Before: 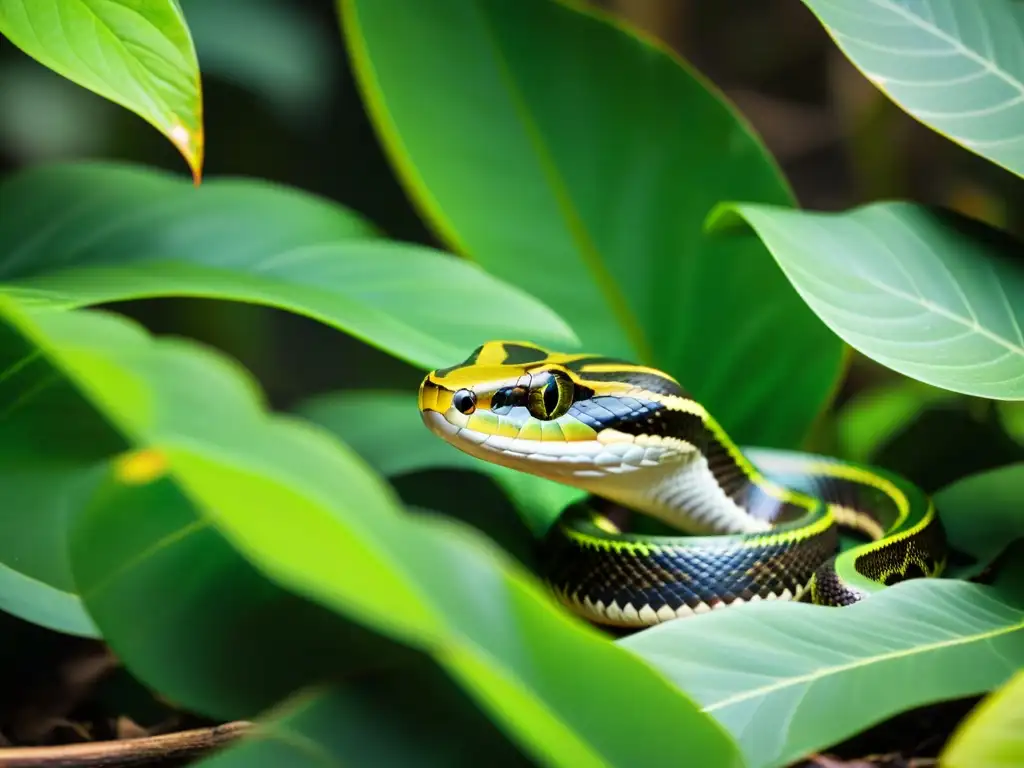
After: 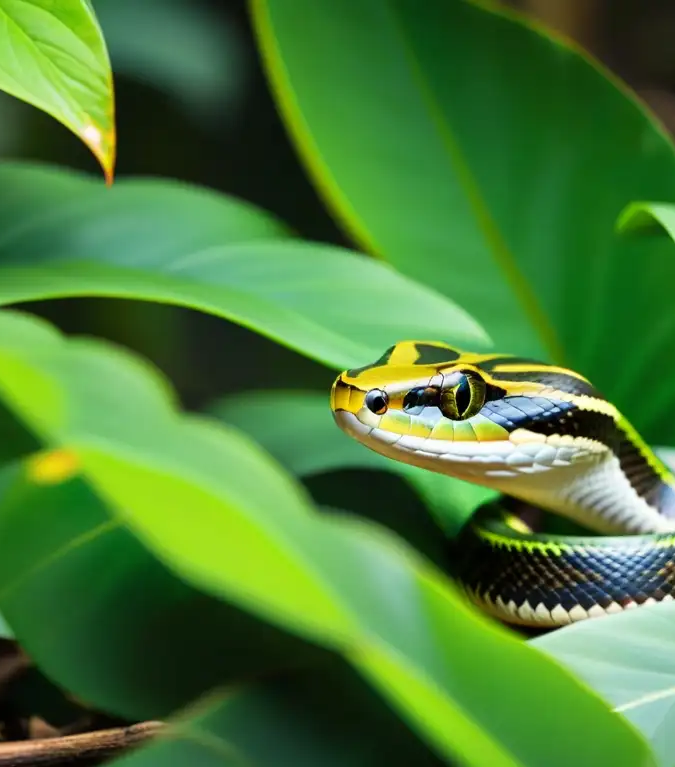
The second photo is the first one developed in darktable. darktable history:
crop and rotate: left 8.652%, right 25.349%
